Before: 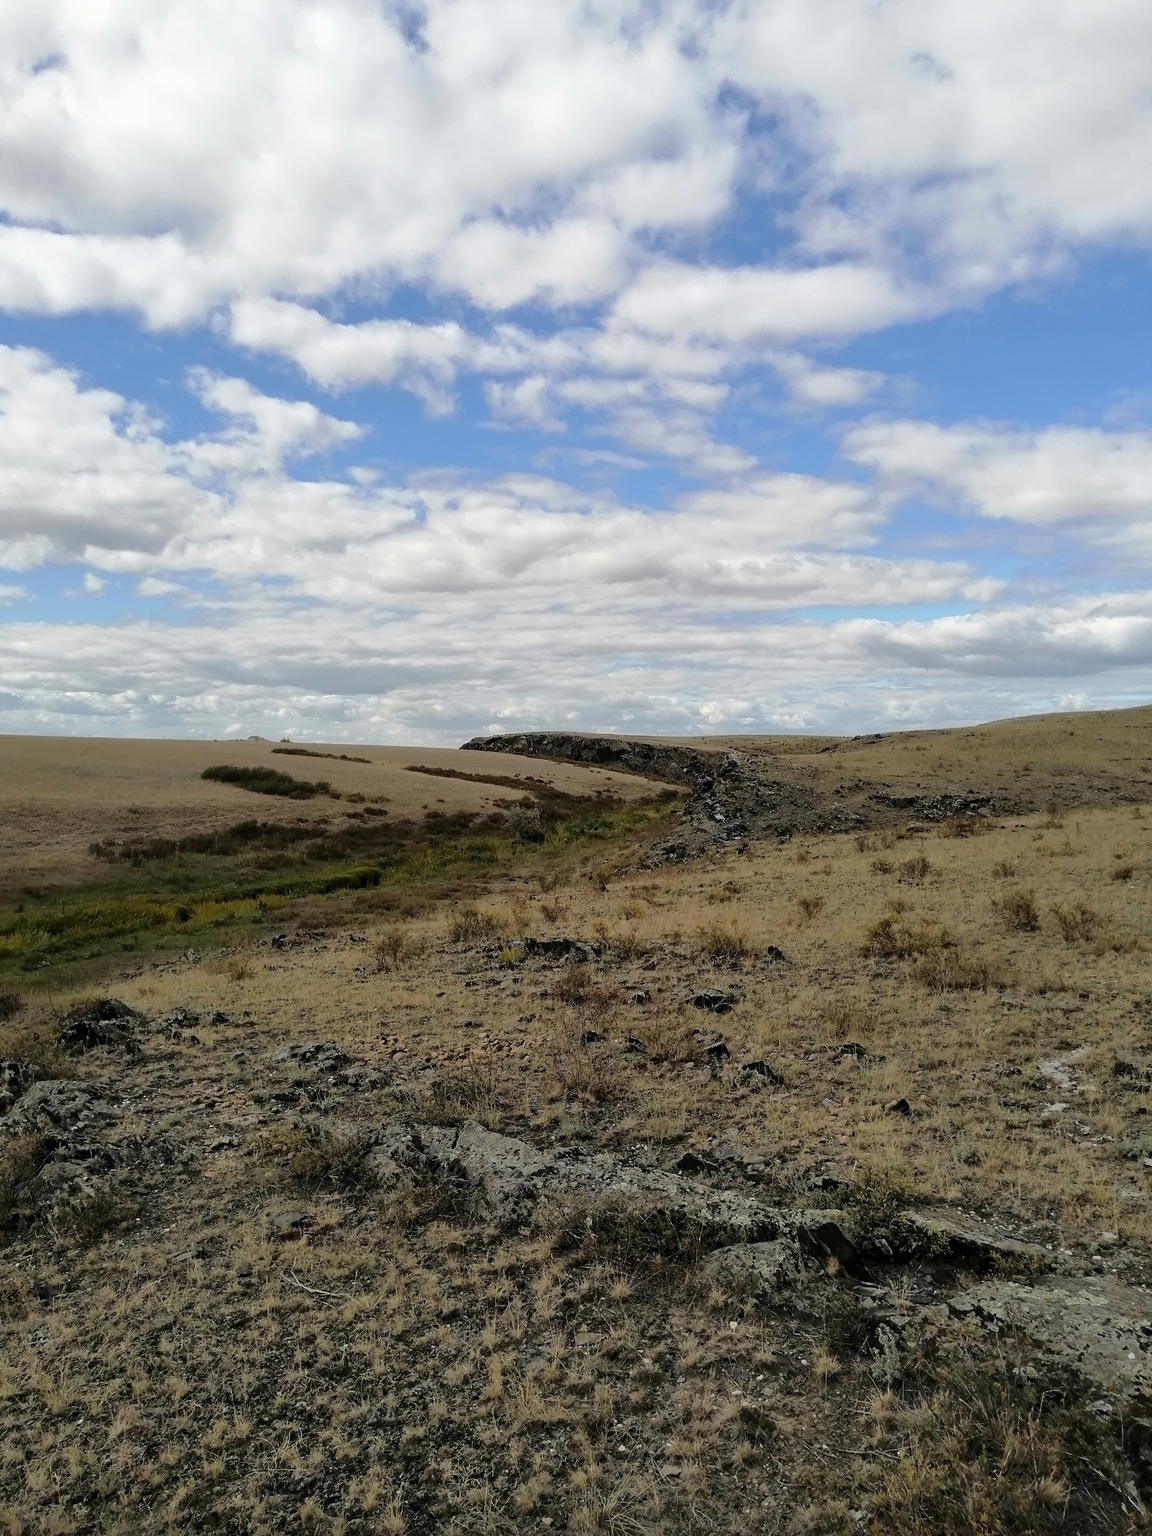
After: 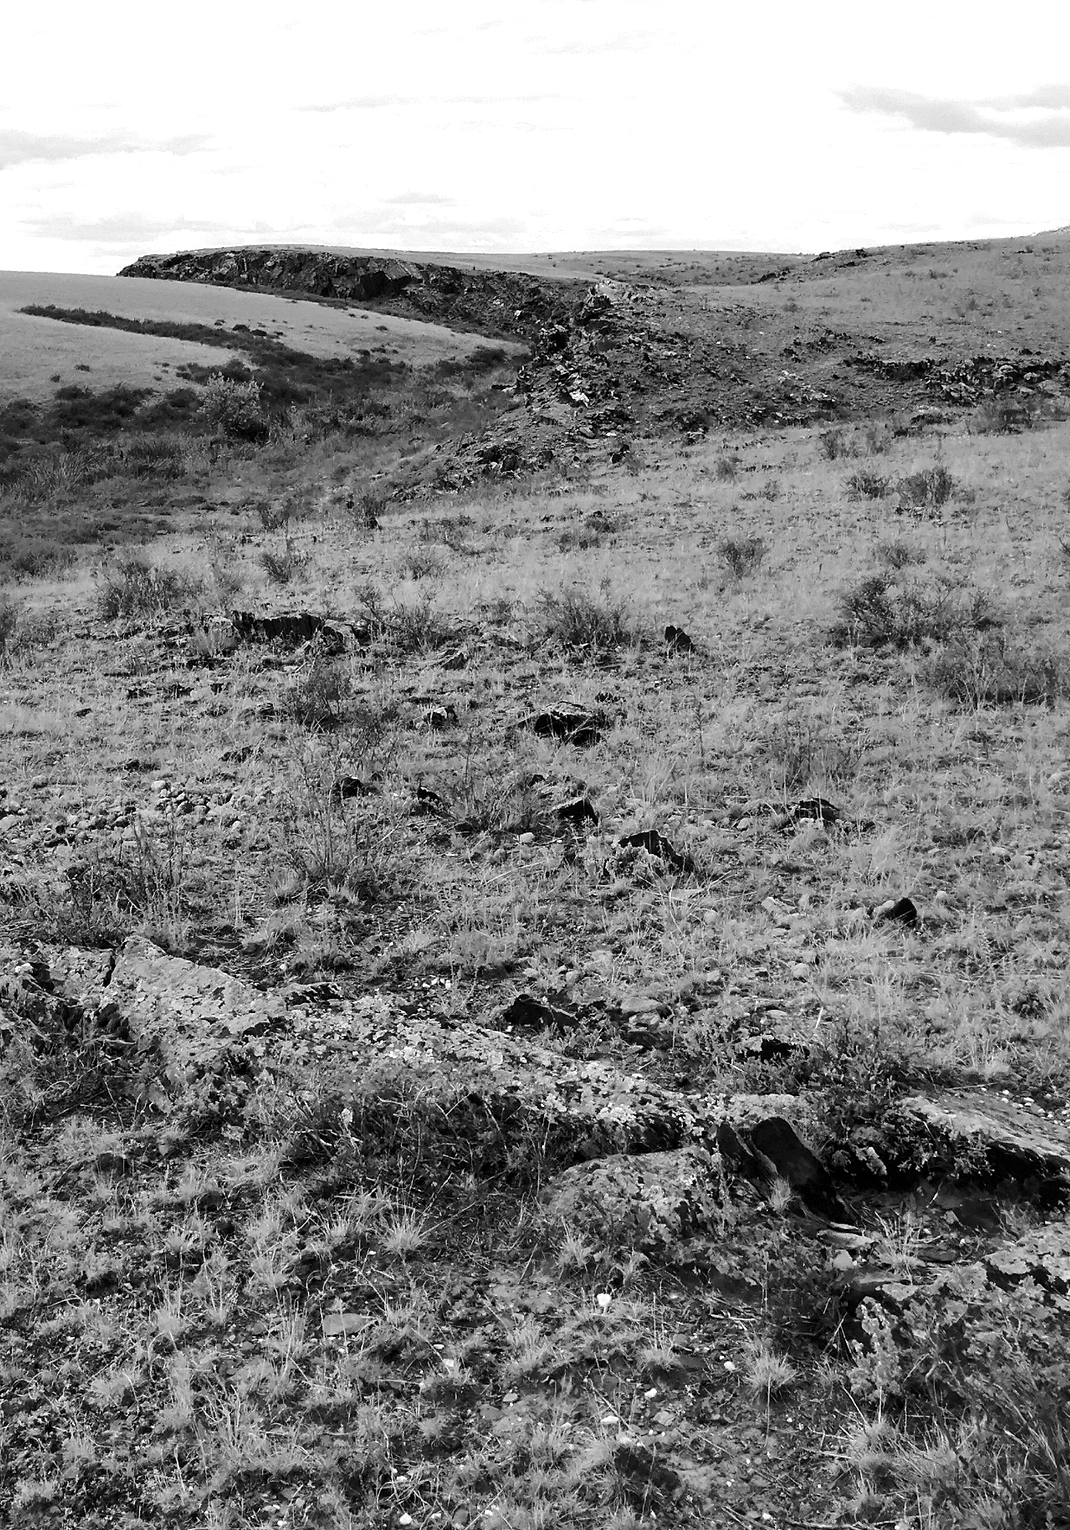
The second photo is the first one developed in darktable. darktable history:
color calibration: output gray [0.28, 0.41, 0.31, 0], illuminant same as pipeline (D50), adaptation XYZ, x 0.346, y 0.357, temperature 5003.41 K
exposure: black level correction 0, exposure 1.2 EV, compensate highlight preservation false
crop: left 34.197%, top 38.677%, right 13.538%, bottom 5.299%
local contrast: mode bilateral grid, contrast 19, coarseness 49, detail 119%, midtone range 0.2
